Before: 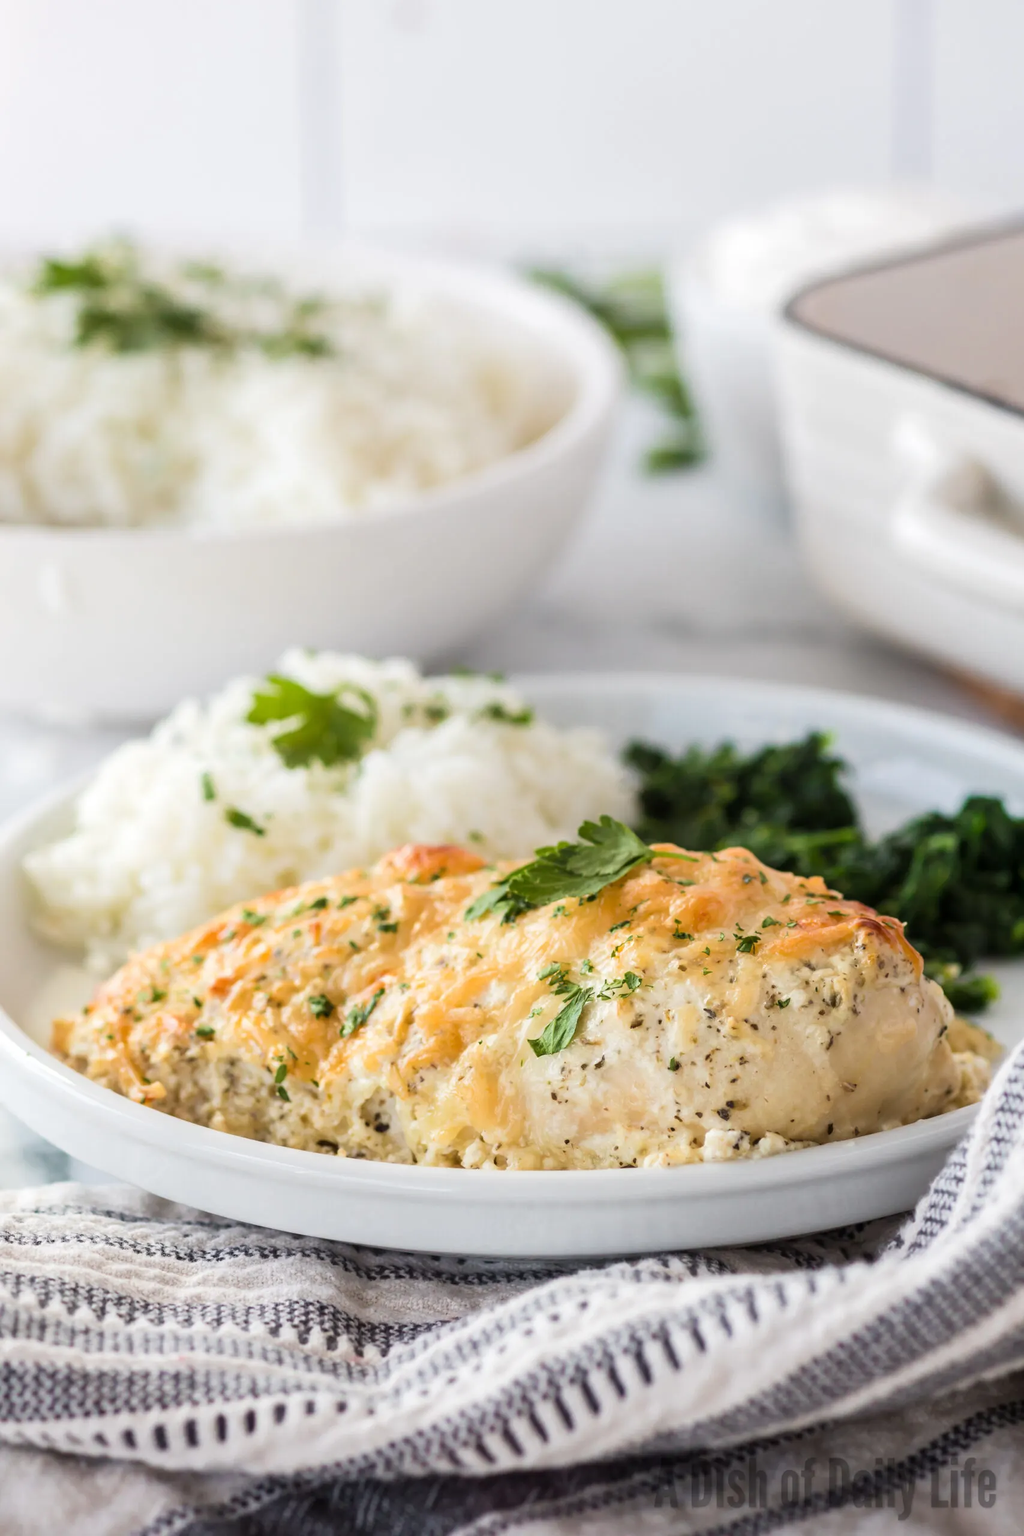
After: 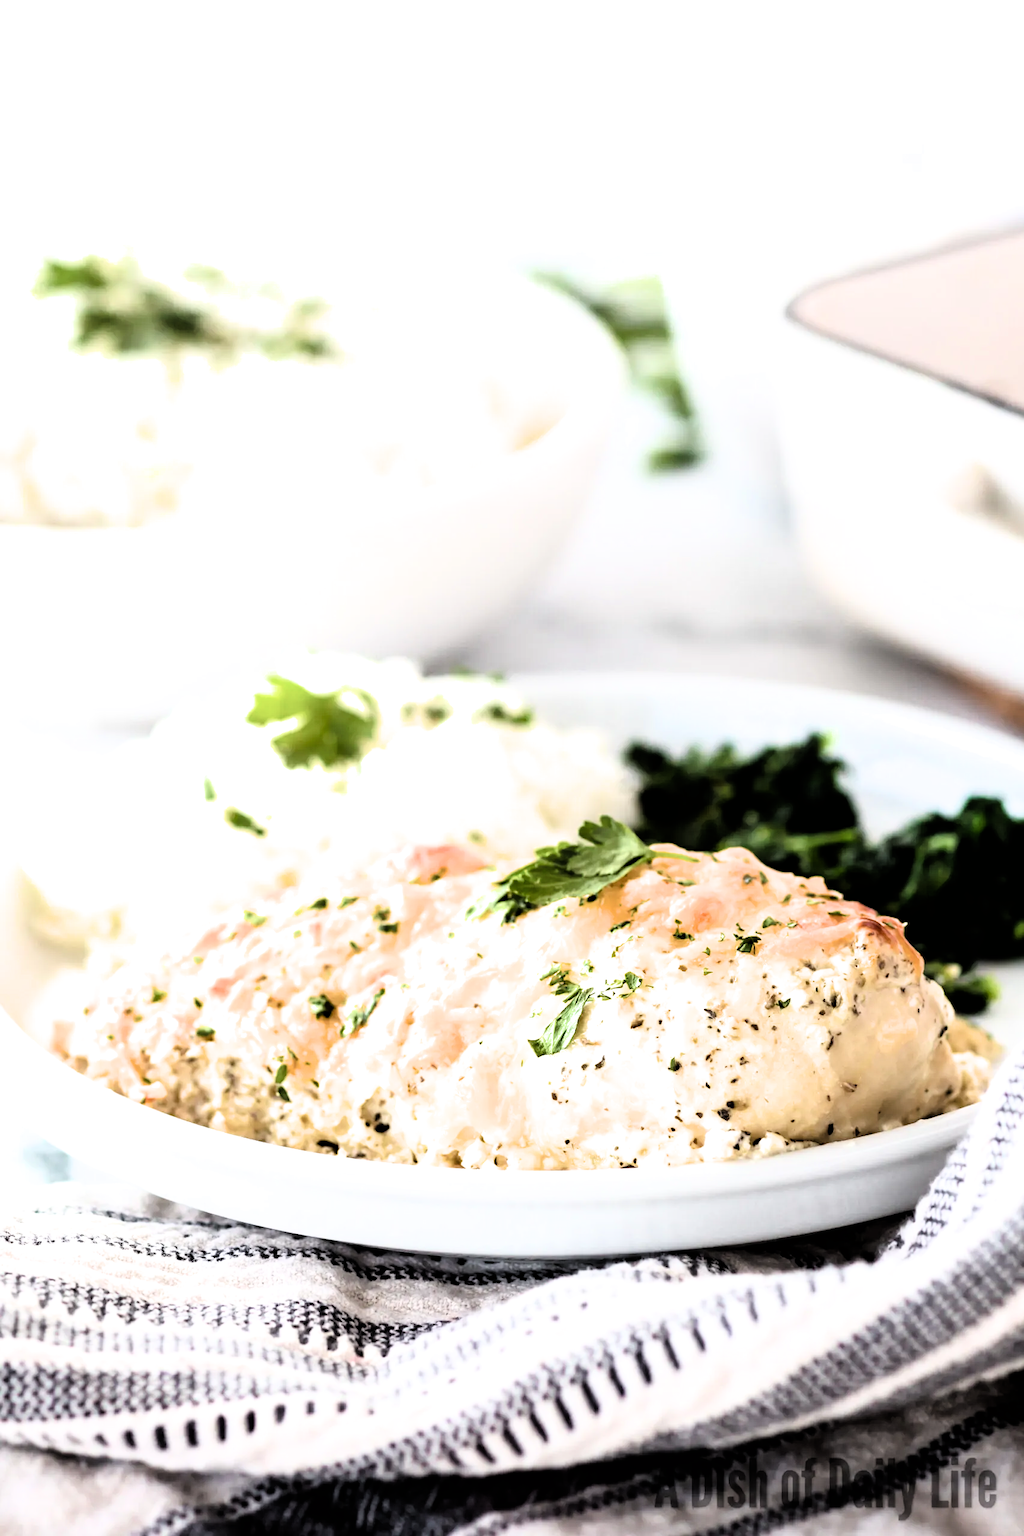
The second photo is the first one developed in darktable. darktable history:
filmic rgb: black relative exposure -3.75 EV, white relative exposure 2.4 EV, dynamic range scaling -49.94%, hardness 3.44, latitude 30.46%, contrast 1.816, color science v6 (2022)
exposure: black level correction 0, exposure 0.498 EV, compensate highlight preservation false
